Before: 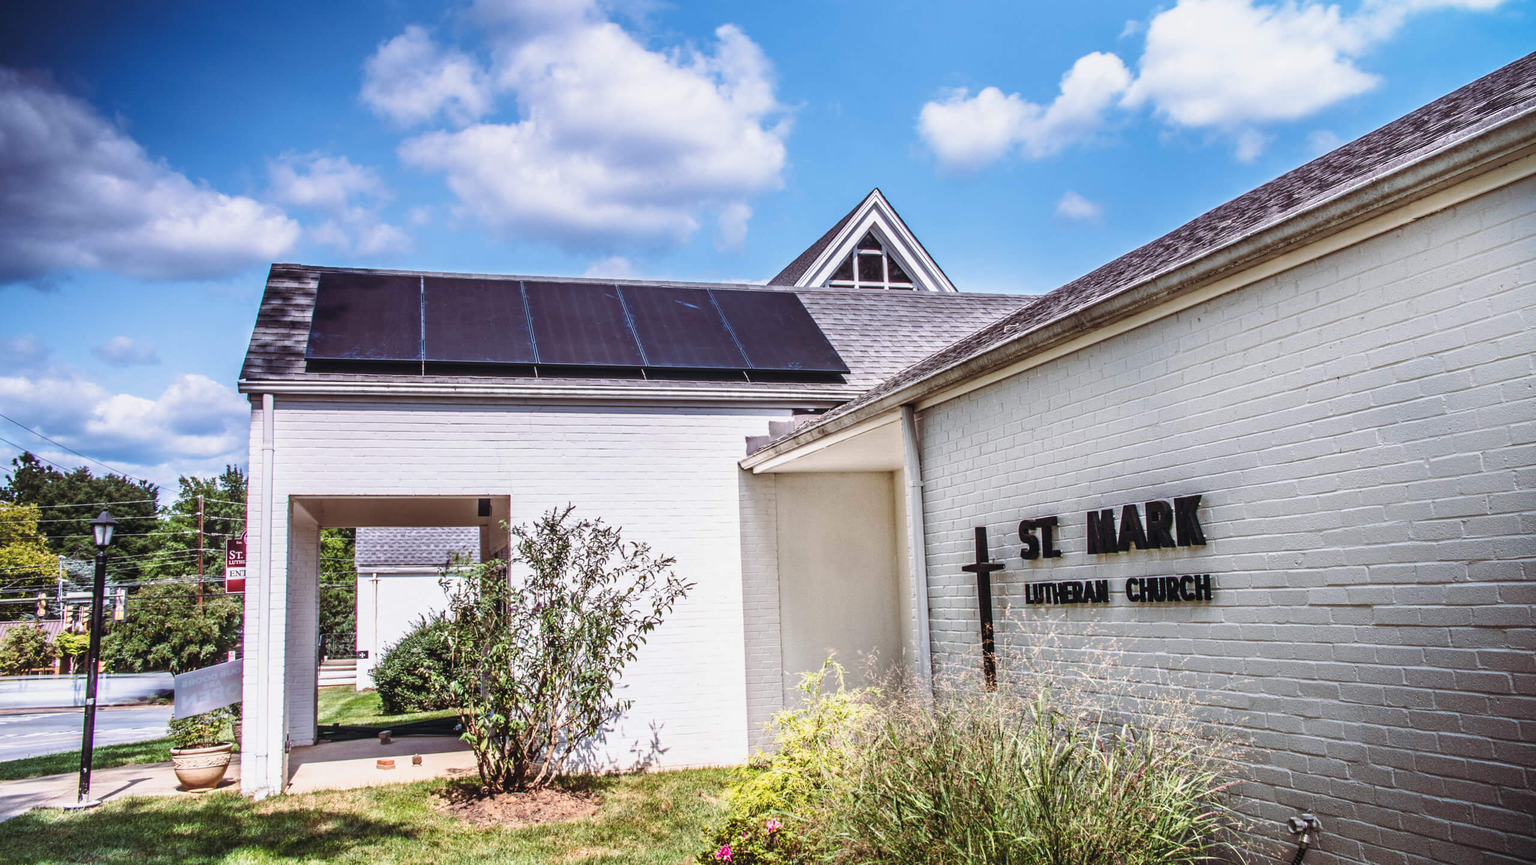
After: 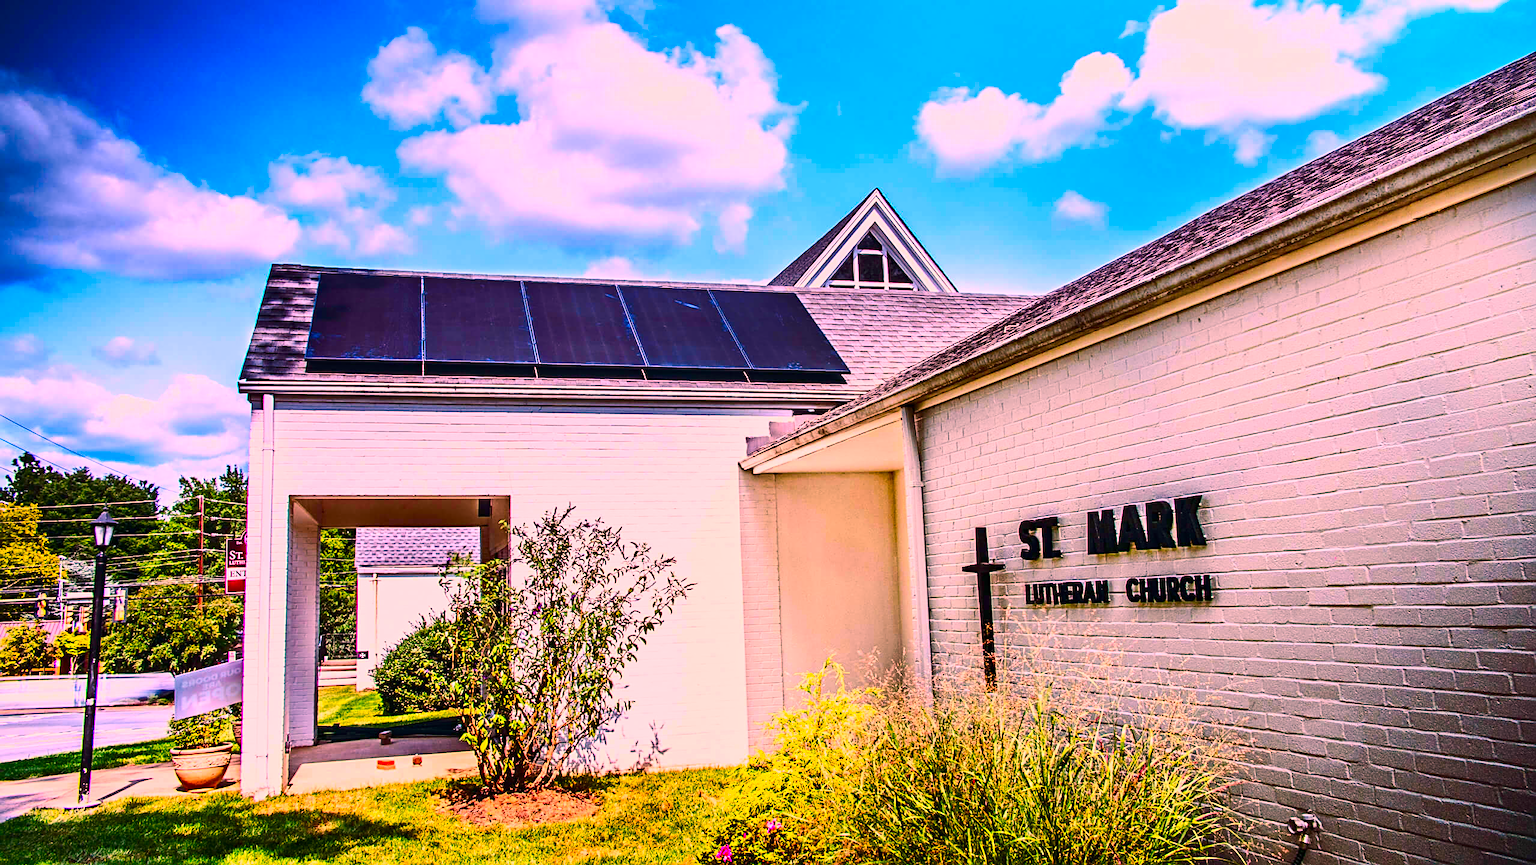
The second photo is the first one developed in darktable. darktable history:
contrast brightness saturation: contrast 0.256, brightness 0.019, saturation 0.884
sharpen: on, module defaults
color balance rgb: shadows lift › luminance -7.516%, shadows lift › chroma 2.159%, shadows lift › hue 168.28°, highlights gain › chroma 4.459%, highlights gain › hue 31.19°, perceptual saturation grading › global saturation 25.843%, global vibrance 20%
contrast equalizer: octaves 7, y [[0.5, 0.504, 0.515, 0.527, 0.535, 0.534], [0.5 ×6], [0.491, 0.387, 0.179, 0.068, 0.068, 0.068], [0 ×5, 0.023], [0 ×6]]
